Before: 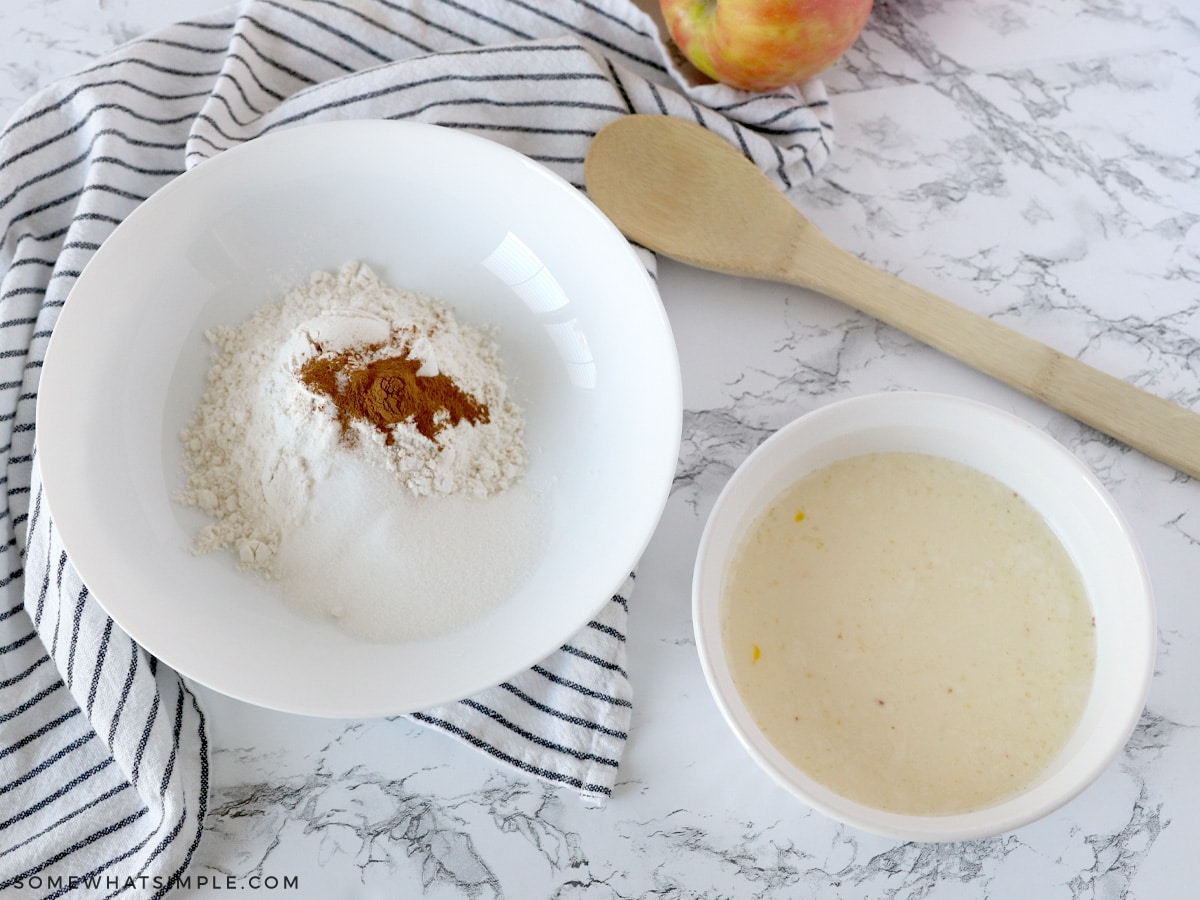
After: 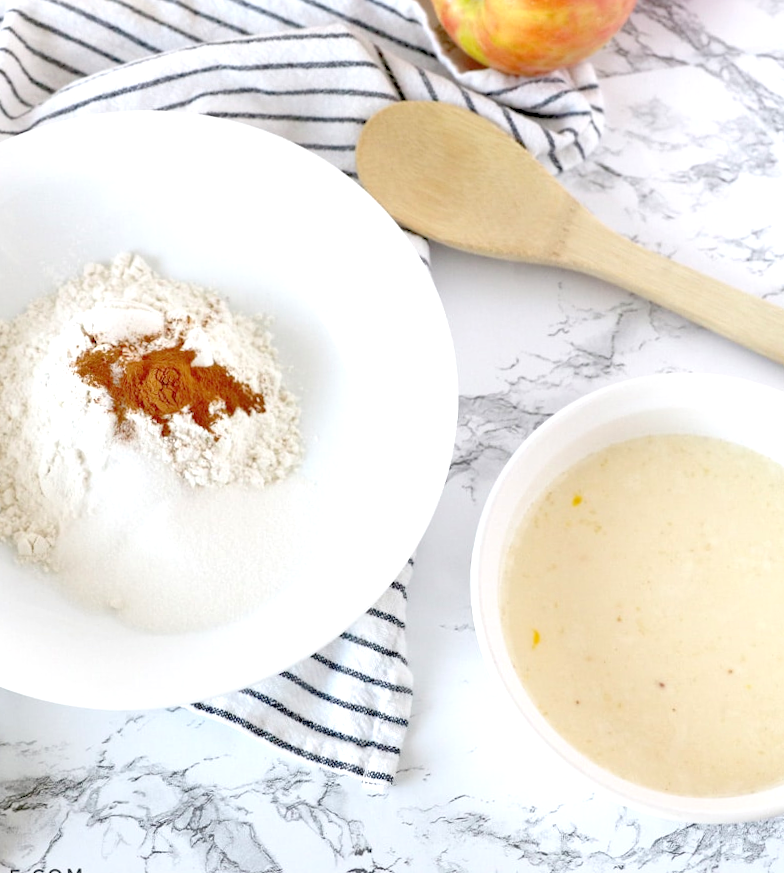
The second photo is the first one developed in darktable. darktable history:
rotate and perspective: rotation -1°, crop left 0.011, crop right 0.989, crop top 0.025, crop bottom 0.975
crop and rotate: left 18.442%, right 15.508%
tone equalizer: -7 EV 0.15 EV, -6 EV 0.6 EV, -5 EV 1.15 EV, -4 EV 1.33 EV, -3 EV 1.15 EV, -2 EV 0.6 EV, -1 EV 0.15 EV, mask exposure compensation -0.5 EV
exposure: exposure 0.636 EV, compensate highlight preservation false
